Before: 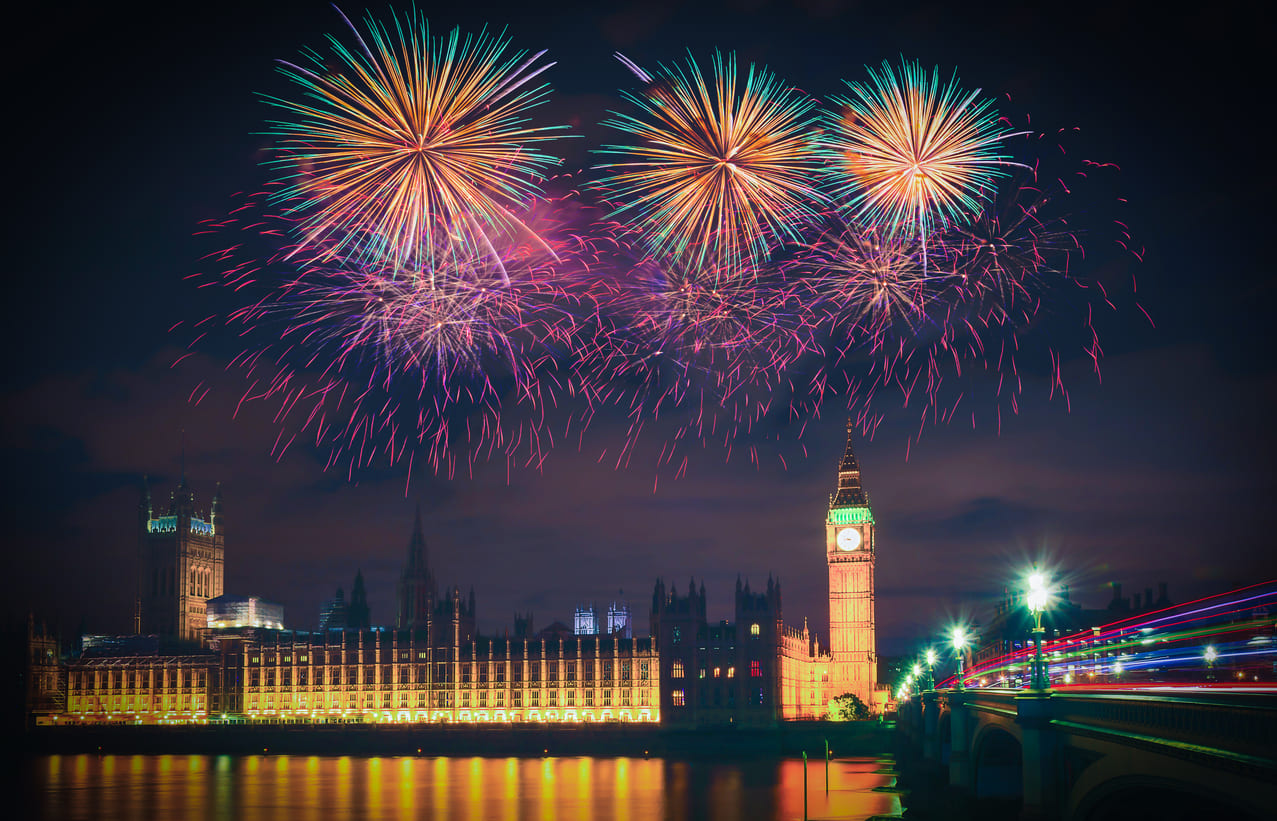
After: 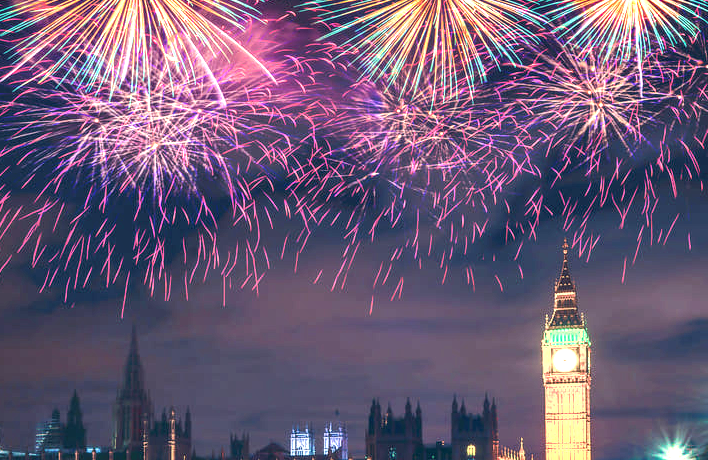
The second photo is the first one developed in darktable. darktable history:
crop and rotate: left 22.279%, top 21.824%, right 22.248%, bottom 22.081%
exposure: black level correction 0, exposure 0.948 EV, compensate exposure bias true, compensate highlight preservation false
local contrast: detail 161%
shadows and highlights: shadows 24.5, highlights -77.71, soften with gaussian
